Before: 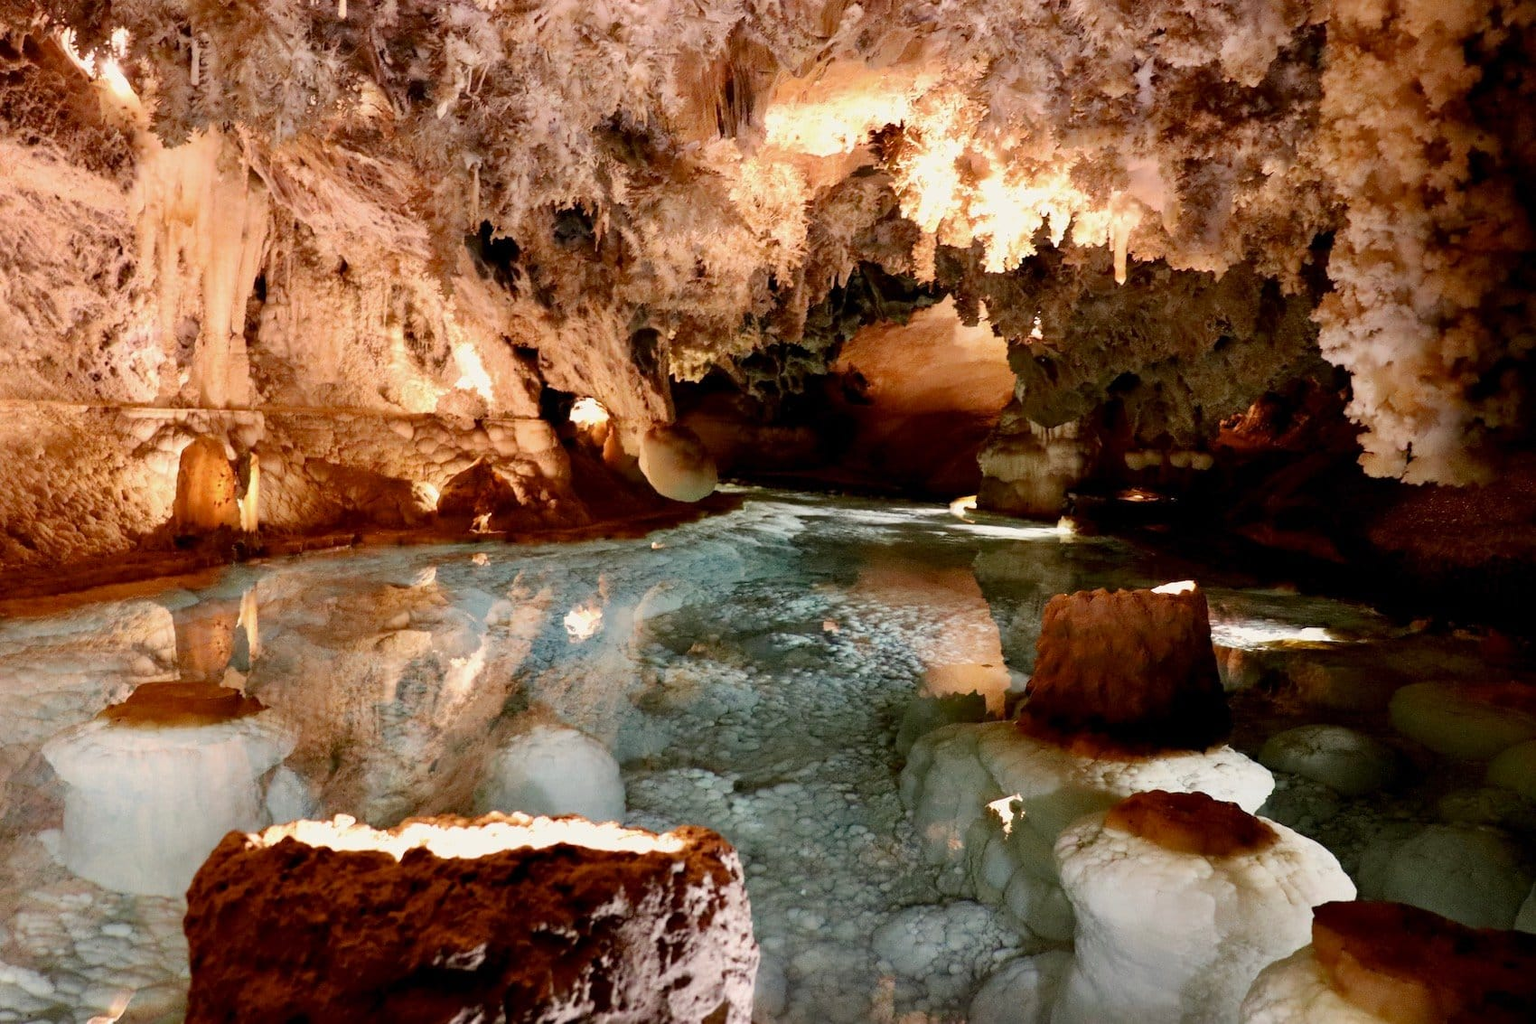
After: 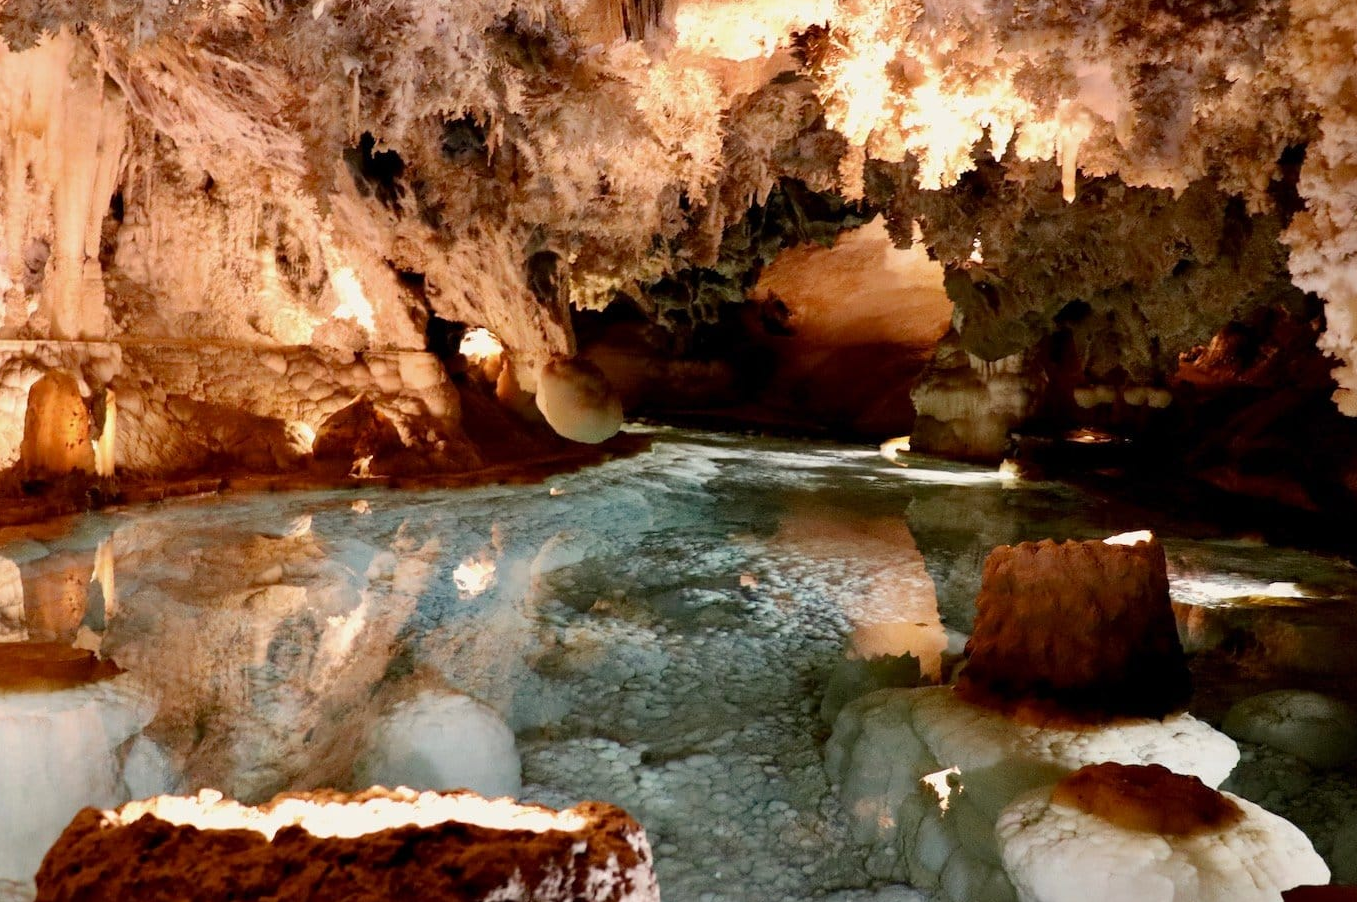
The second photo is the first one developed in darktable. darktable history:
crop and rotate: left 10.162%, top 9.886%, right 9.985%, bottom 10.452%
